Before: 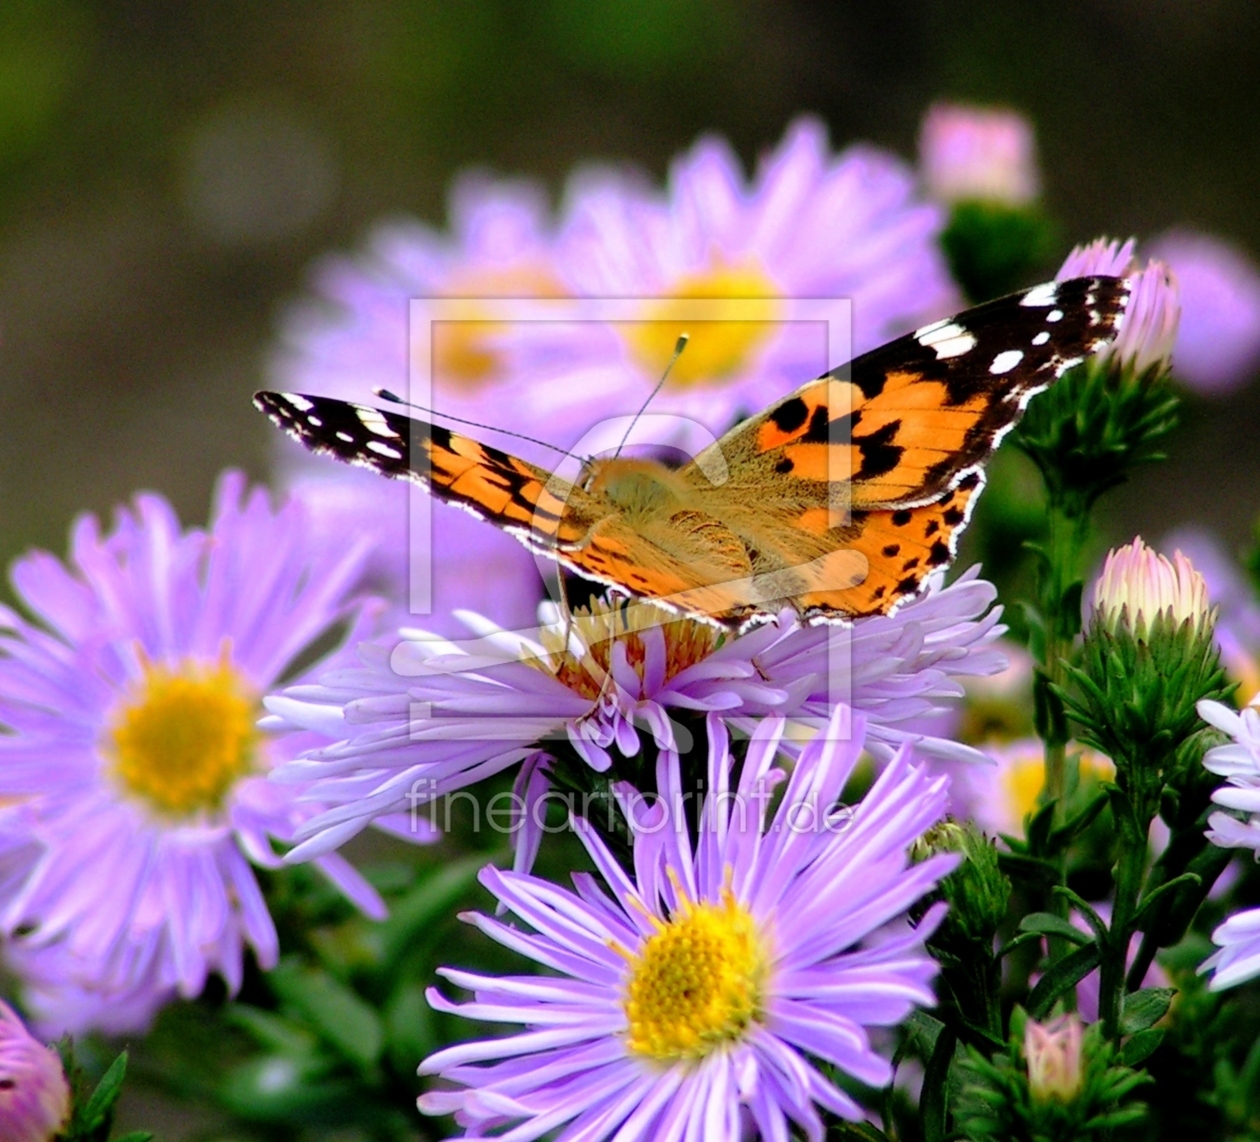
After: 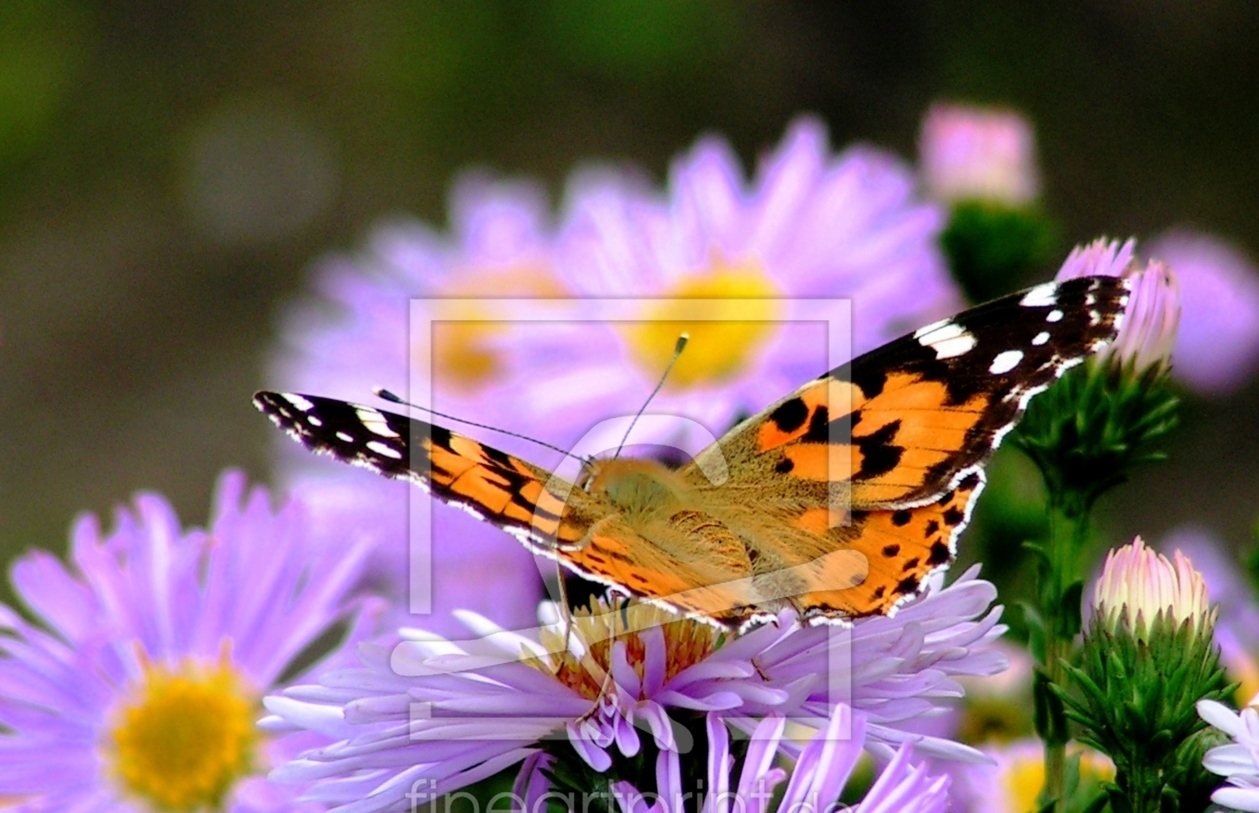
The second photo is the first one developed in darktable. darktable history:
crop: right 0%, bottom 28.769%
